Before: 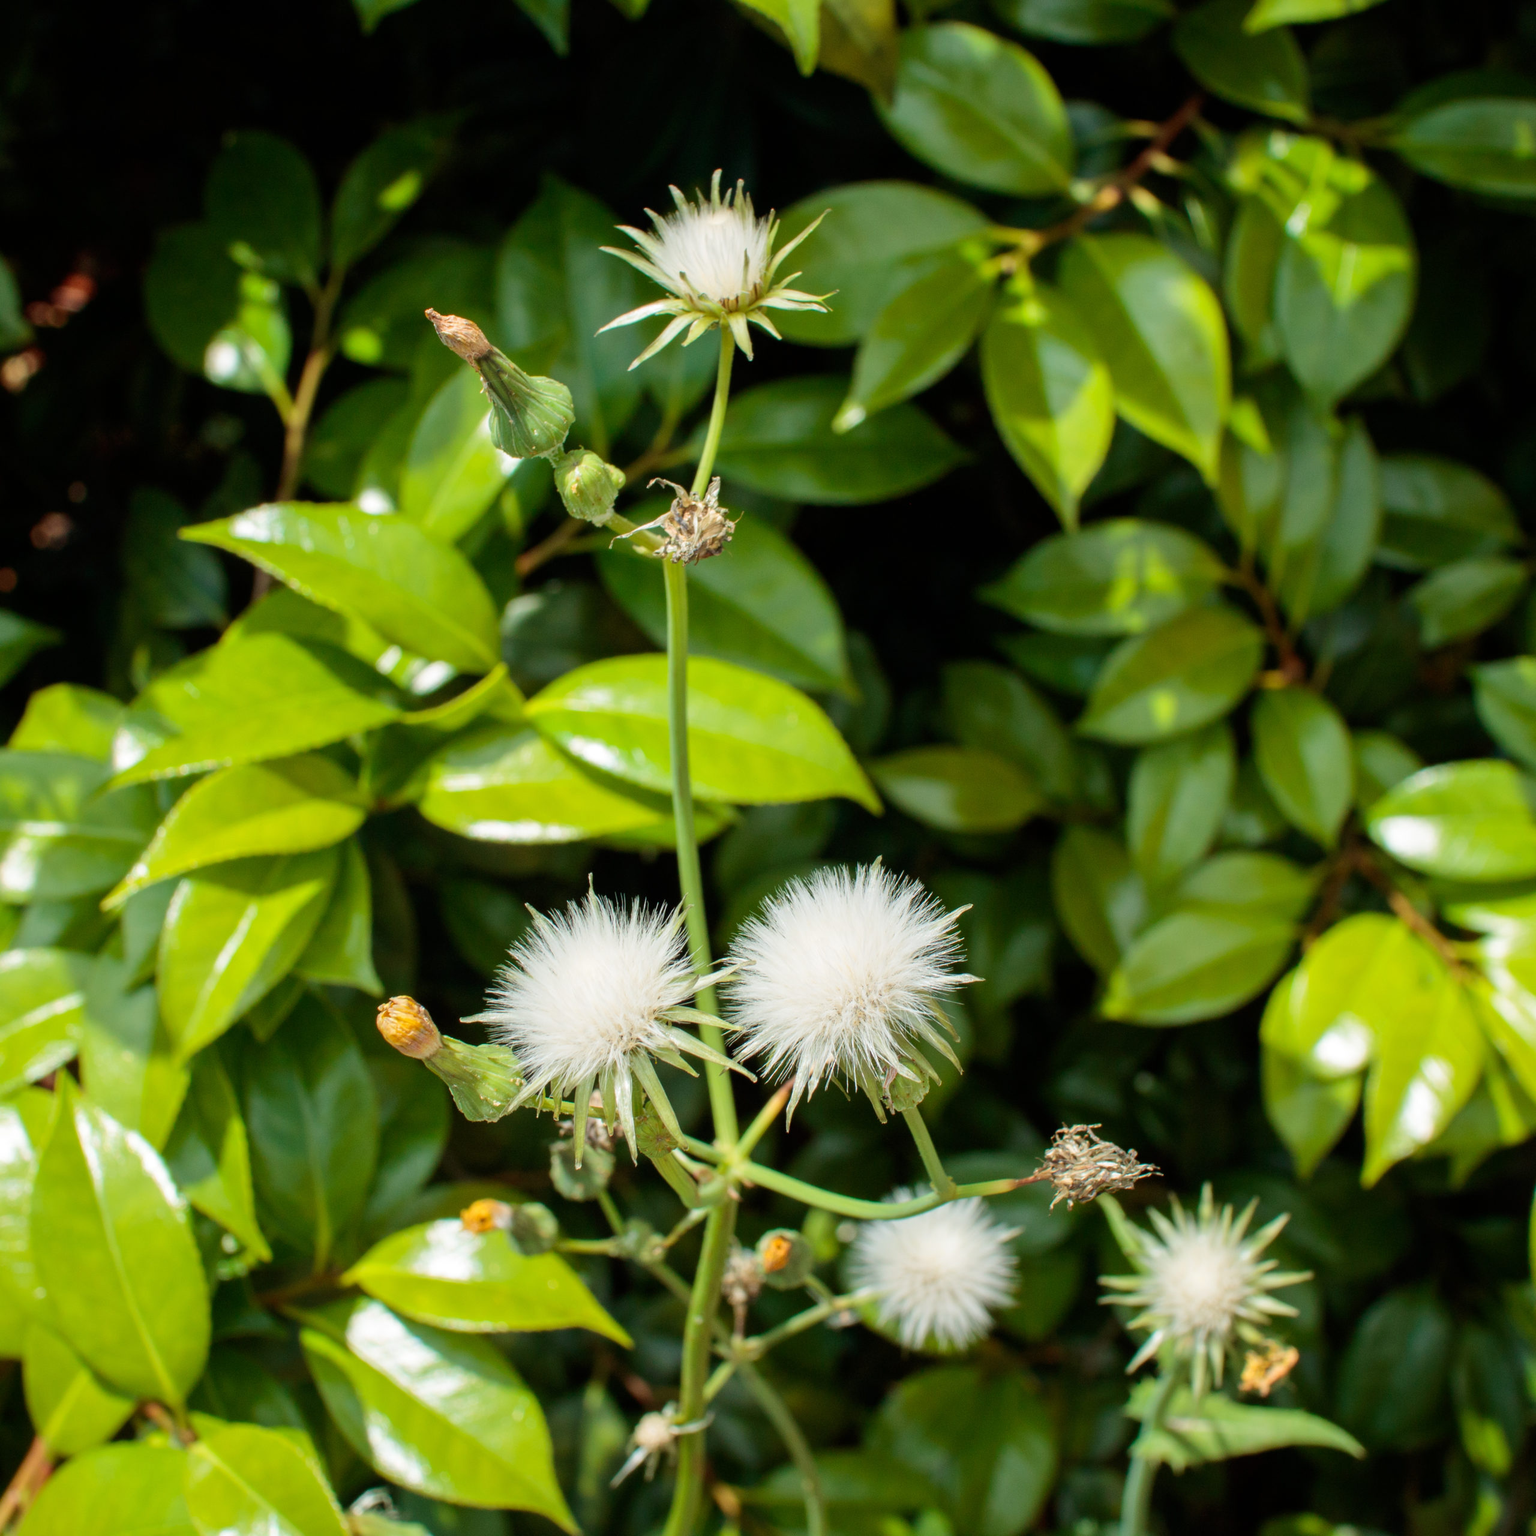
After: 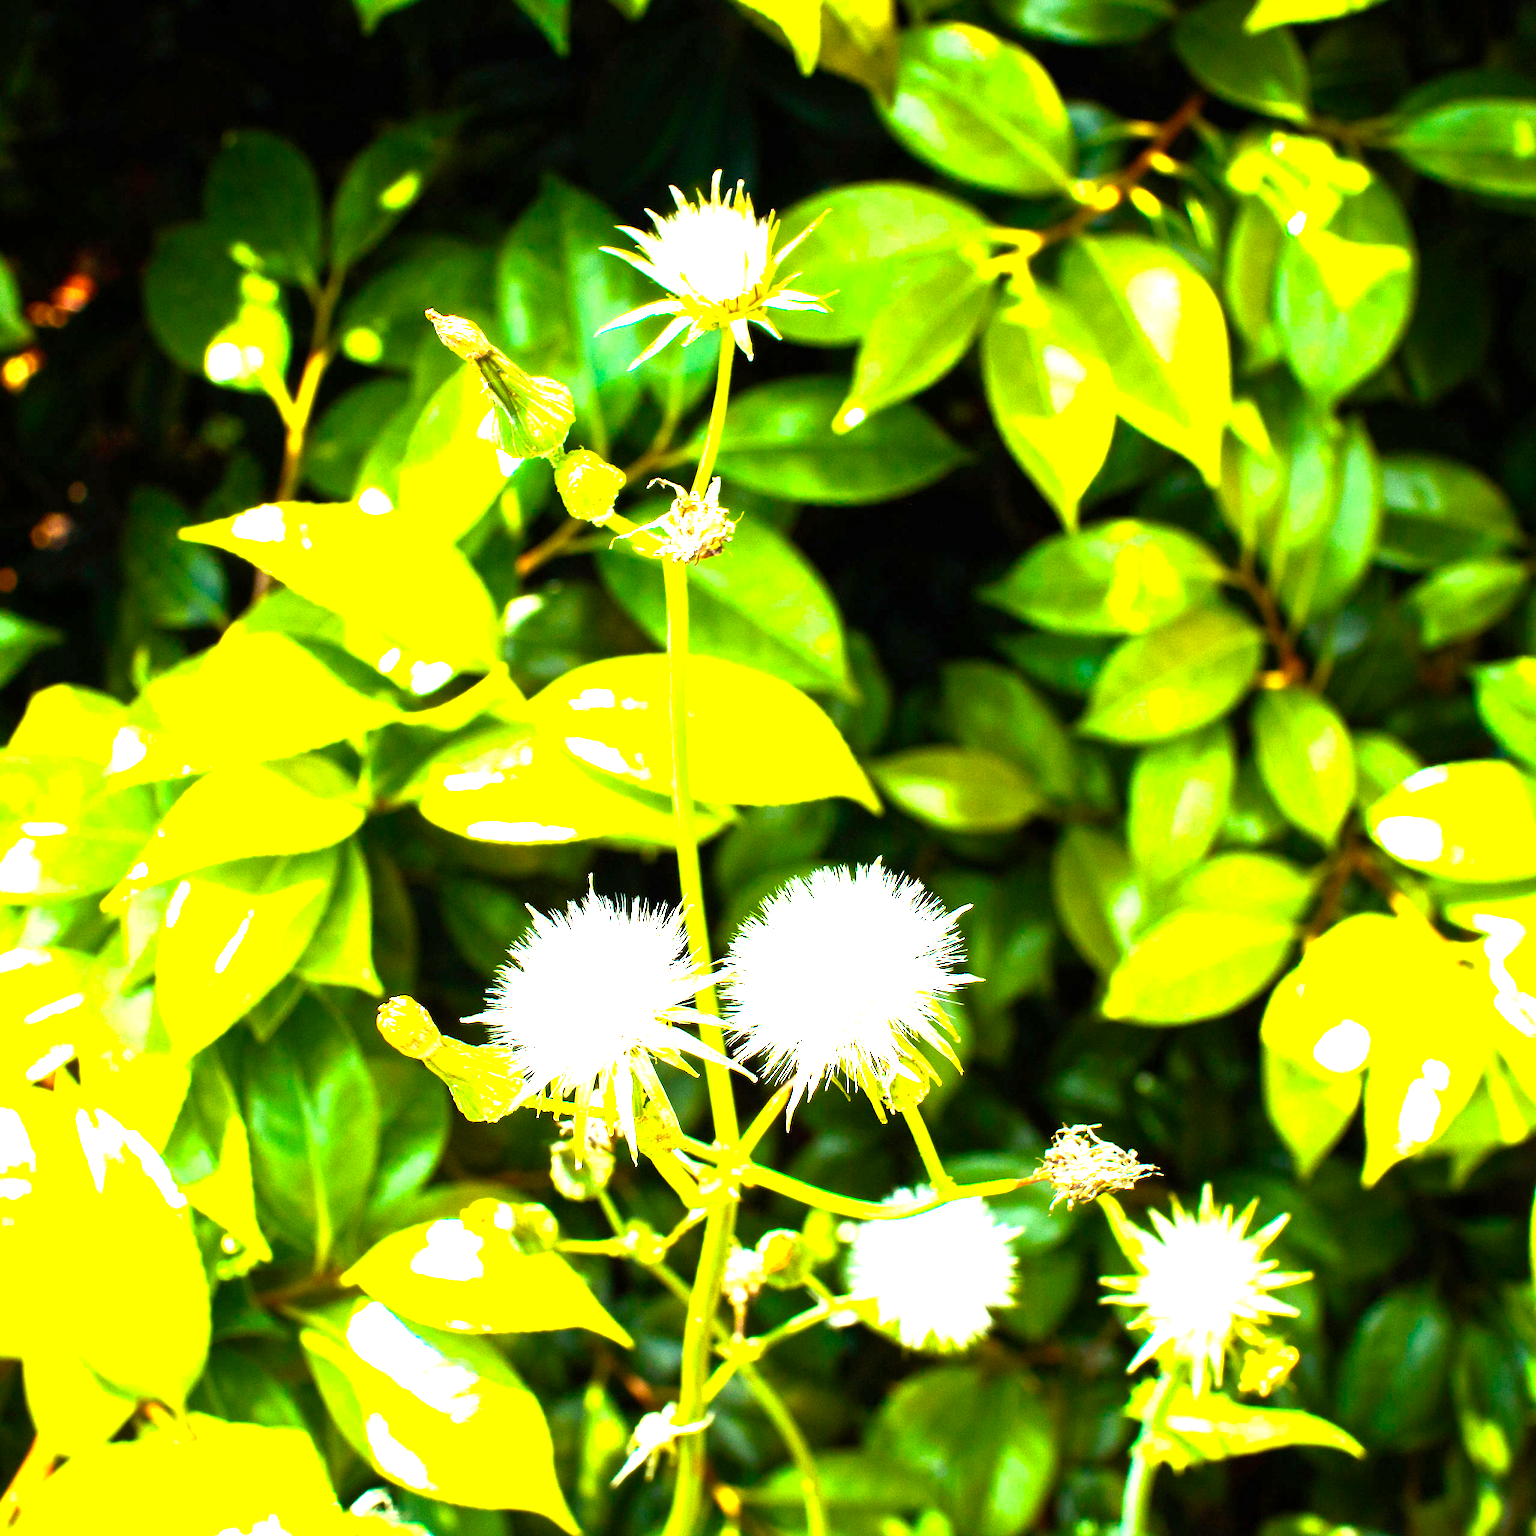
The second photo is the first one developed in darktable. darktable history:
exposure: exposure 0.128 EV, compensate highlight preservation false
color balance rgb: perceptual saturation grading › global saturation 25%, perceptual brilliance grading › global brilliance 35%, perceptual brilliance grading › highlights 50%, perceptual brilliance grading › mid-tones 60%, perceptual brilliance grading › shadows 35%, global vibrance 20%
